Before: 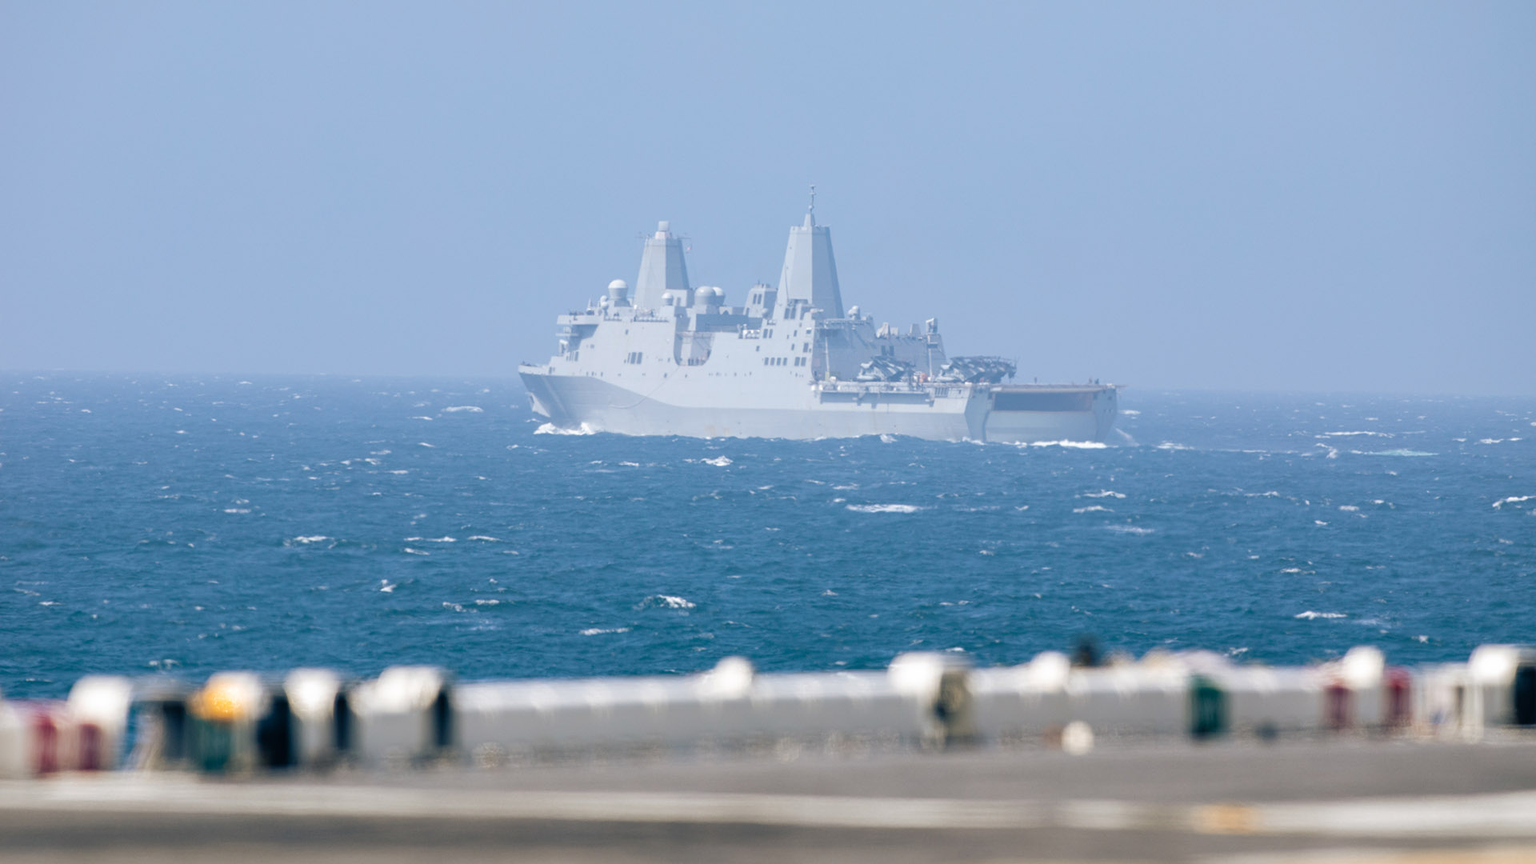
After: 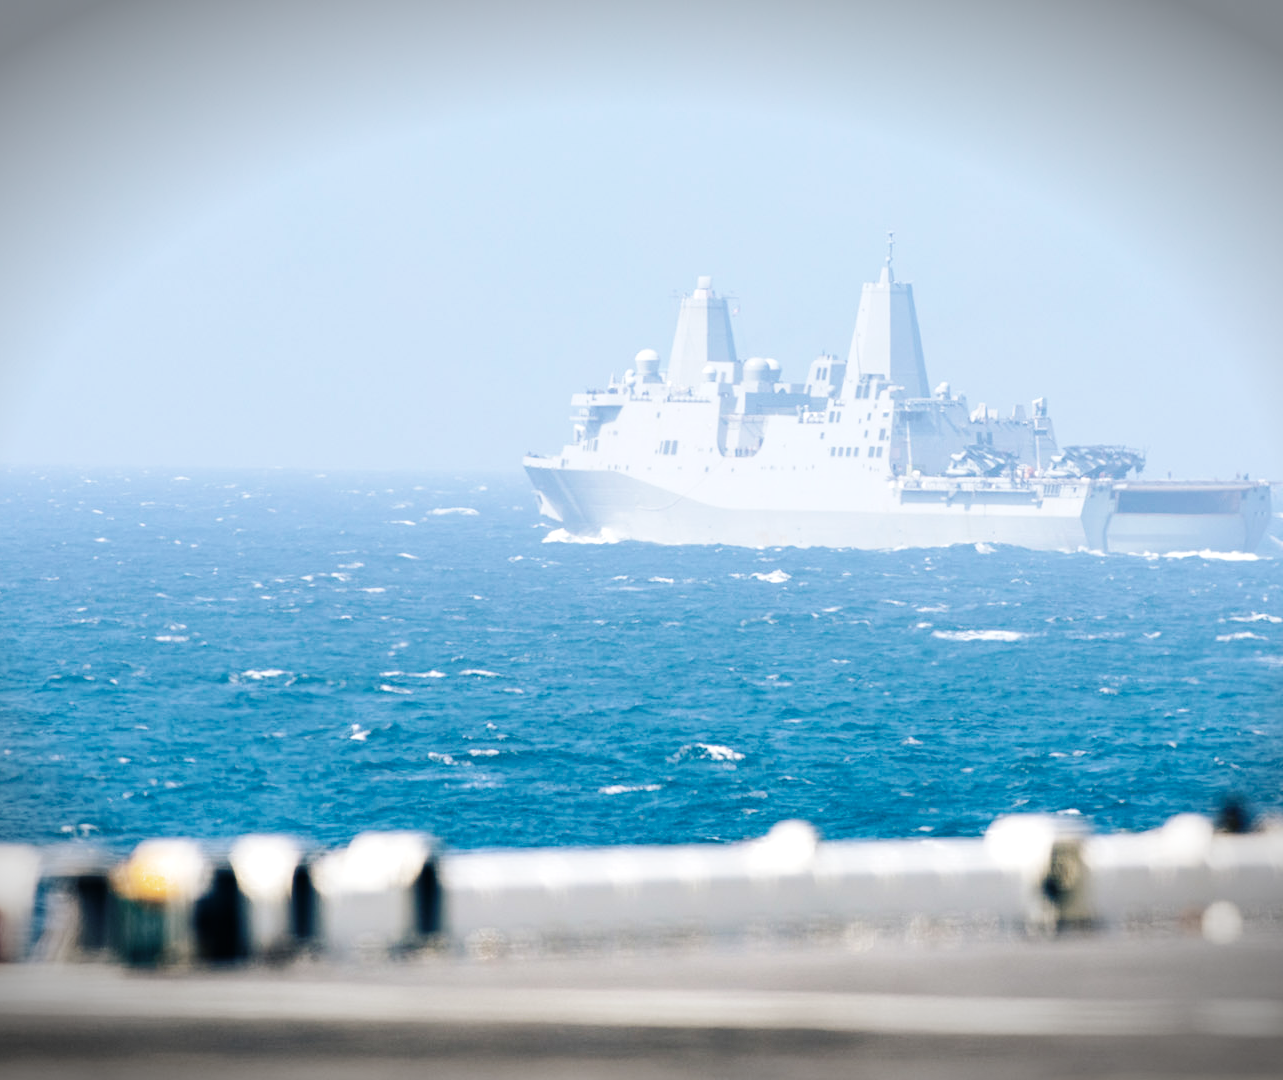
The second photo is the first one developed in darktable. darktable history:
vignetting: fall-off start 99.63%, brightness -0.695, width/height ratio 1.323
crop and rotate: left 6.558%, right 26.58%
base curve: curves: ch0 [(0, 0) (0.036, 0.025) (0.121, 0.166) (0.206, 0.329) (0.605, 0.79) (1, 1)], preserve colors none
tone equalizer: -8 EV -0.388 EV, -7 EV -0.412 EV, -6 EV -0.317 EV, -5 EV -0.187 EV, -3 EV 0.25 EV, -2 EV 0.309 EV, -1 EV 0.394 EV, +0 EV 0.409 EV, edges refinement/feathering 500, mask exposure compensation -1.57 EV, preserve details no
